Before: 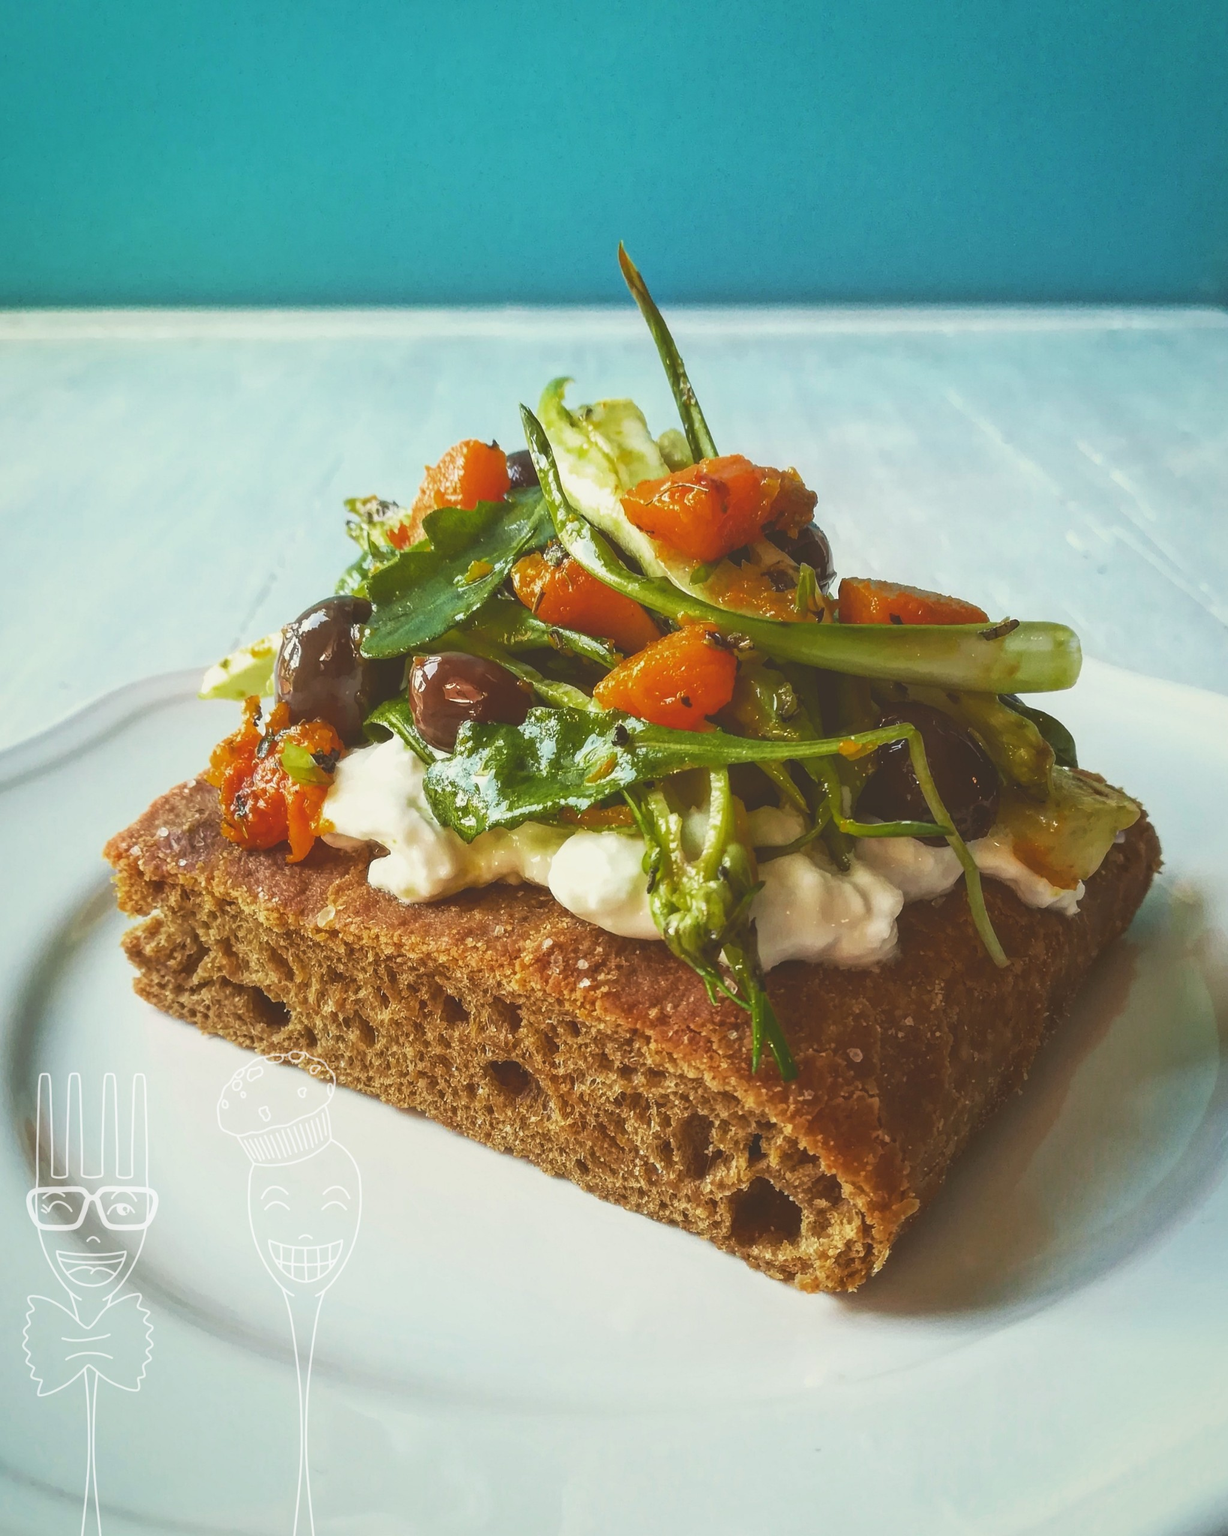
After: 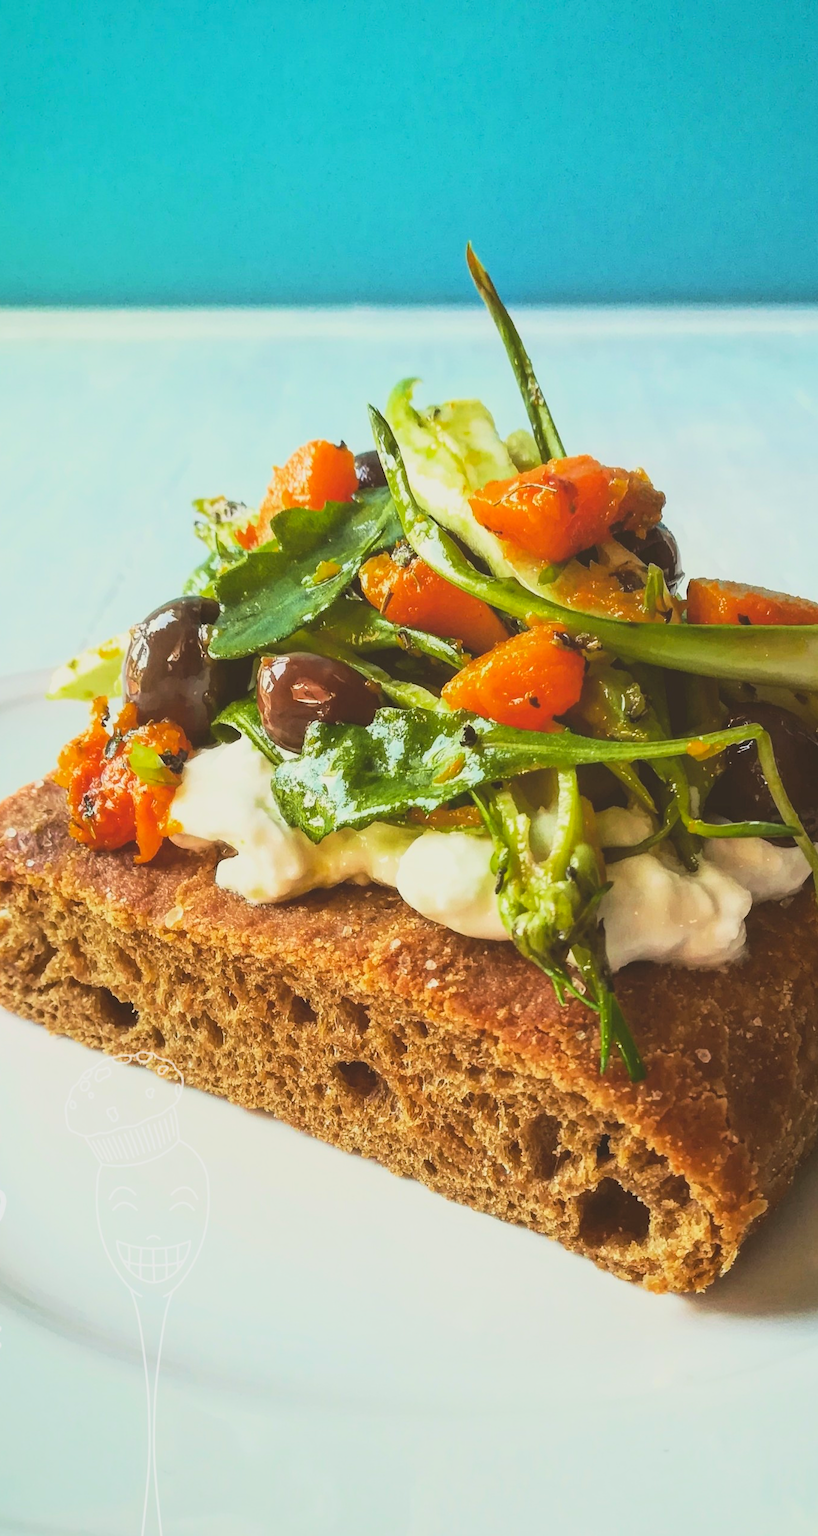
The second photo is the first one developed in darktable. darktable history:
crop and rotate: left 12.431%, right 20.956%
contrast brightness saturation: contrast 0.201, brightness 0.159, saturation 0.225
filmic rgb: black relative exposure -7.65 EV, white relative exposure 4.56 EV, threshold 5.96 EV, hardness 3.61, contrast 1.059, color science v6 (2022), enable highlight reconstruction true
